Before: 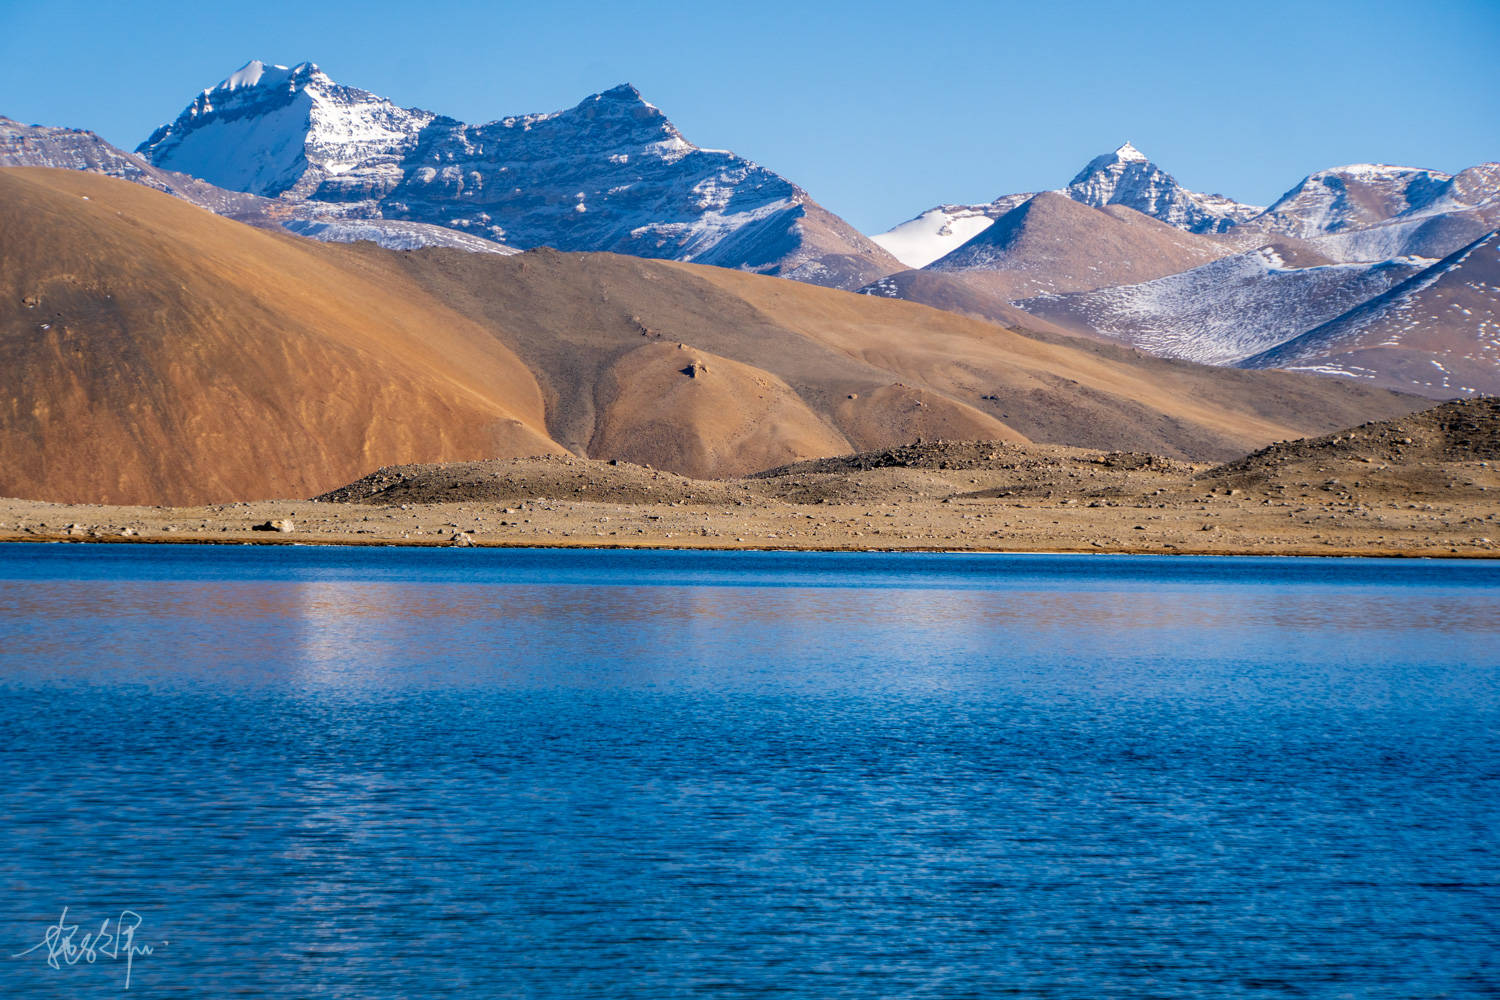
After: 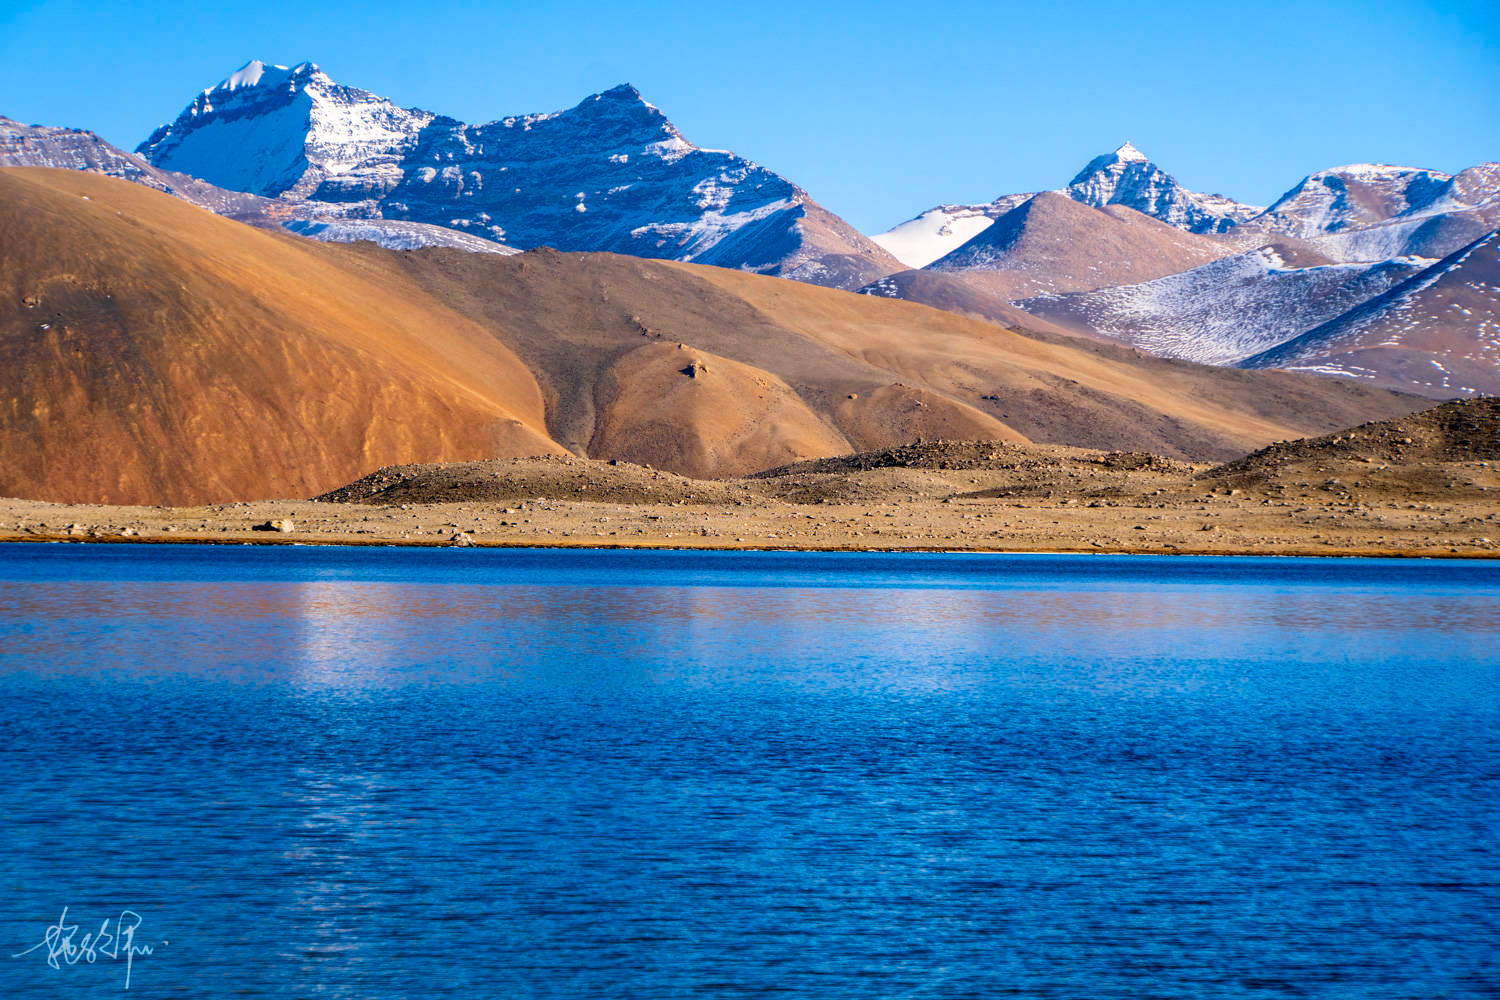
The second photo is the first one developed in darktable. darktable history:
contrast brightness saturation: contrast 0.177, saturation 0.297
